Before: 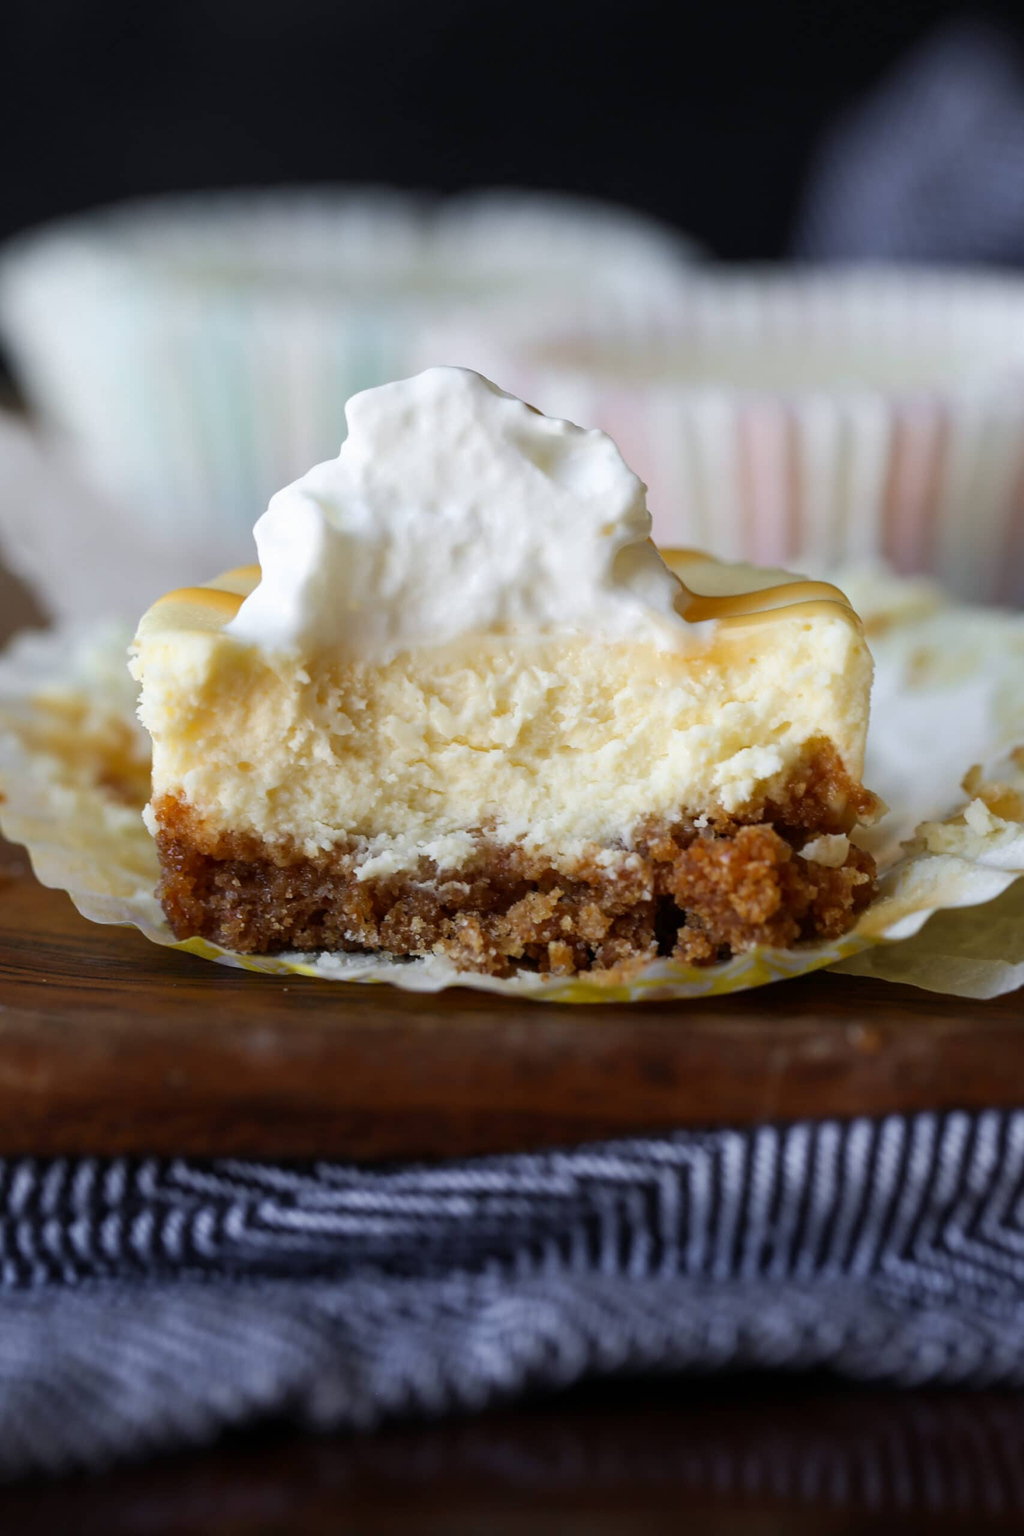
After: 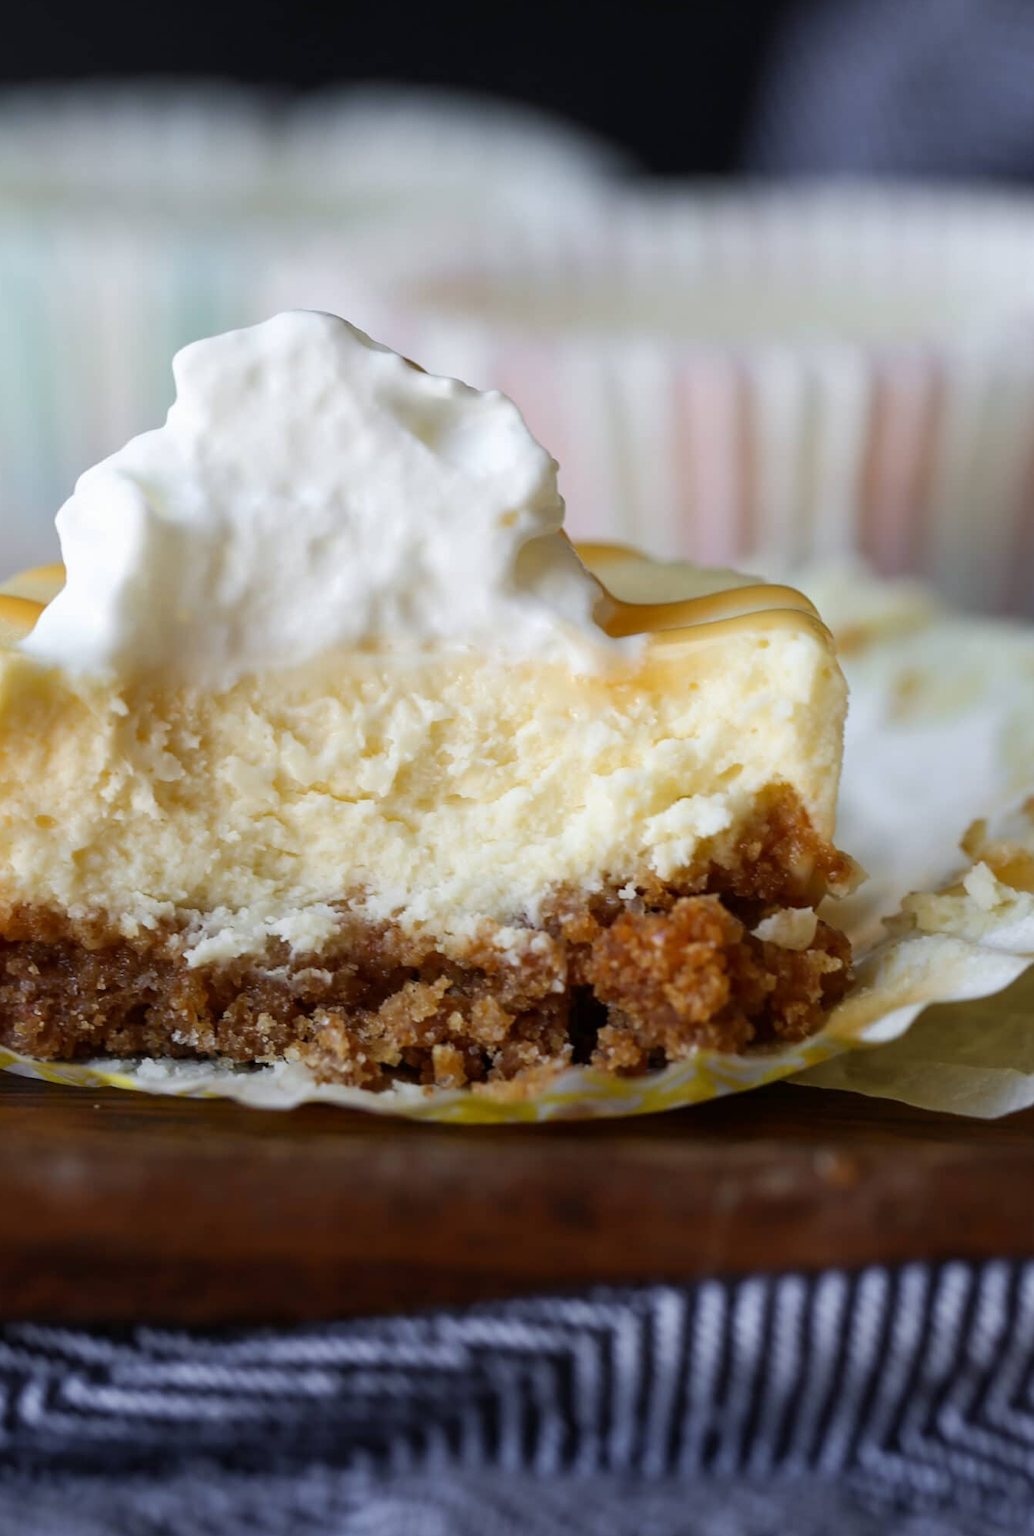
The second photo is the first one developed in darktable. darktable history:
crop and rotate: left 20.532%, top 8.086%, right 0.35%, bottom 13.619%
